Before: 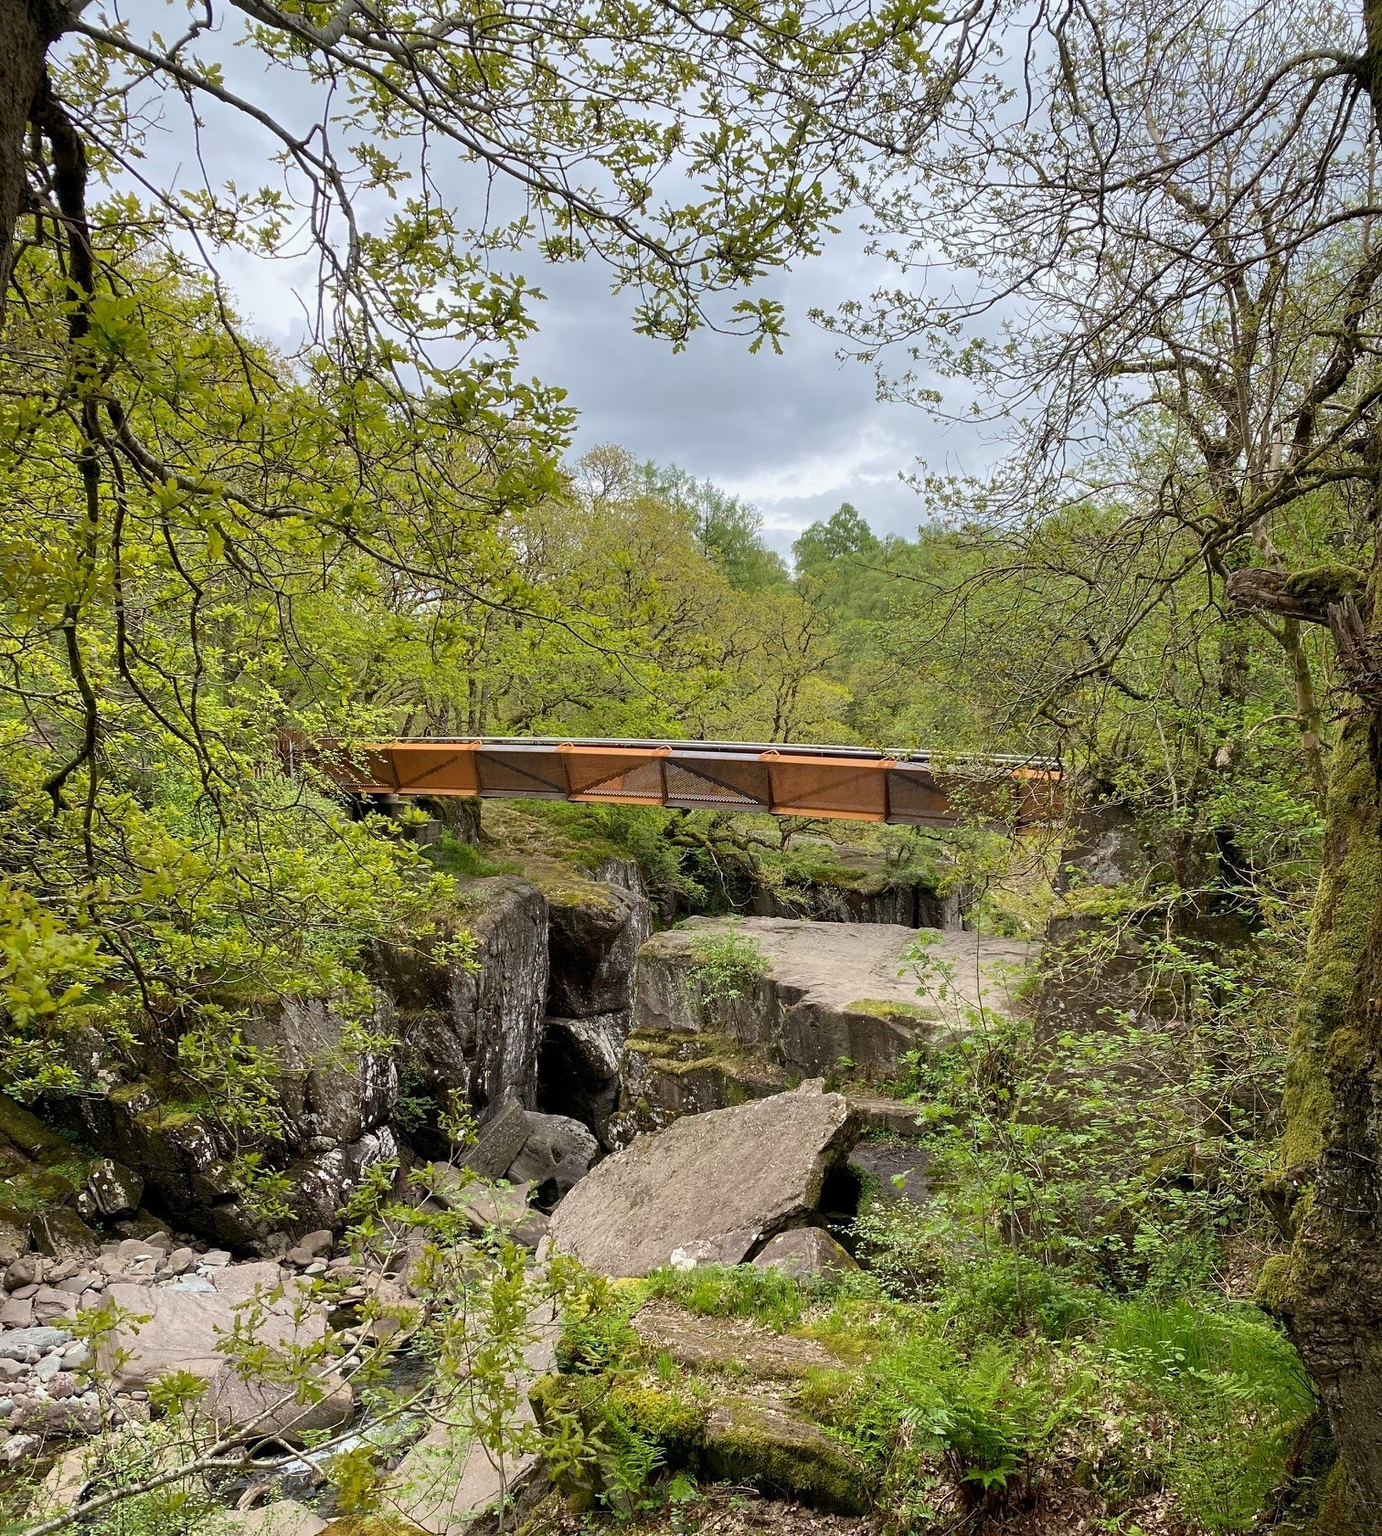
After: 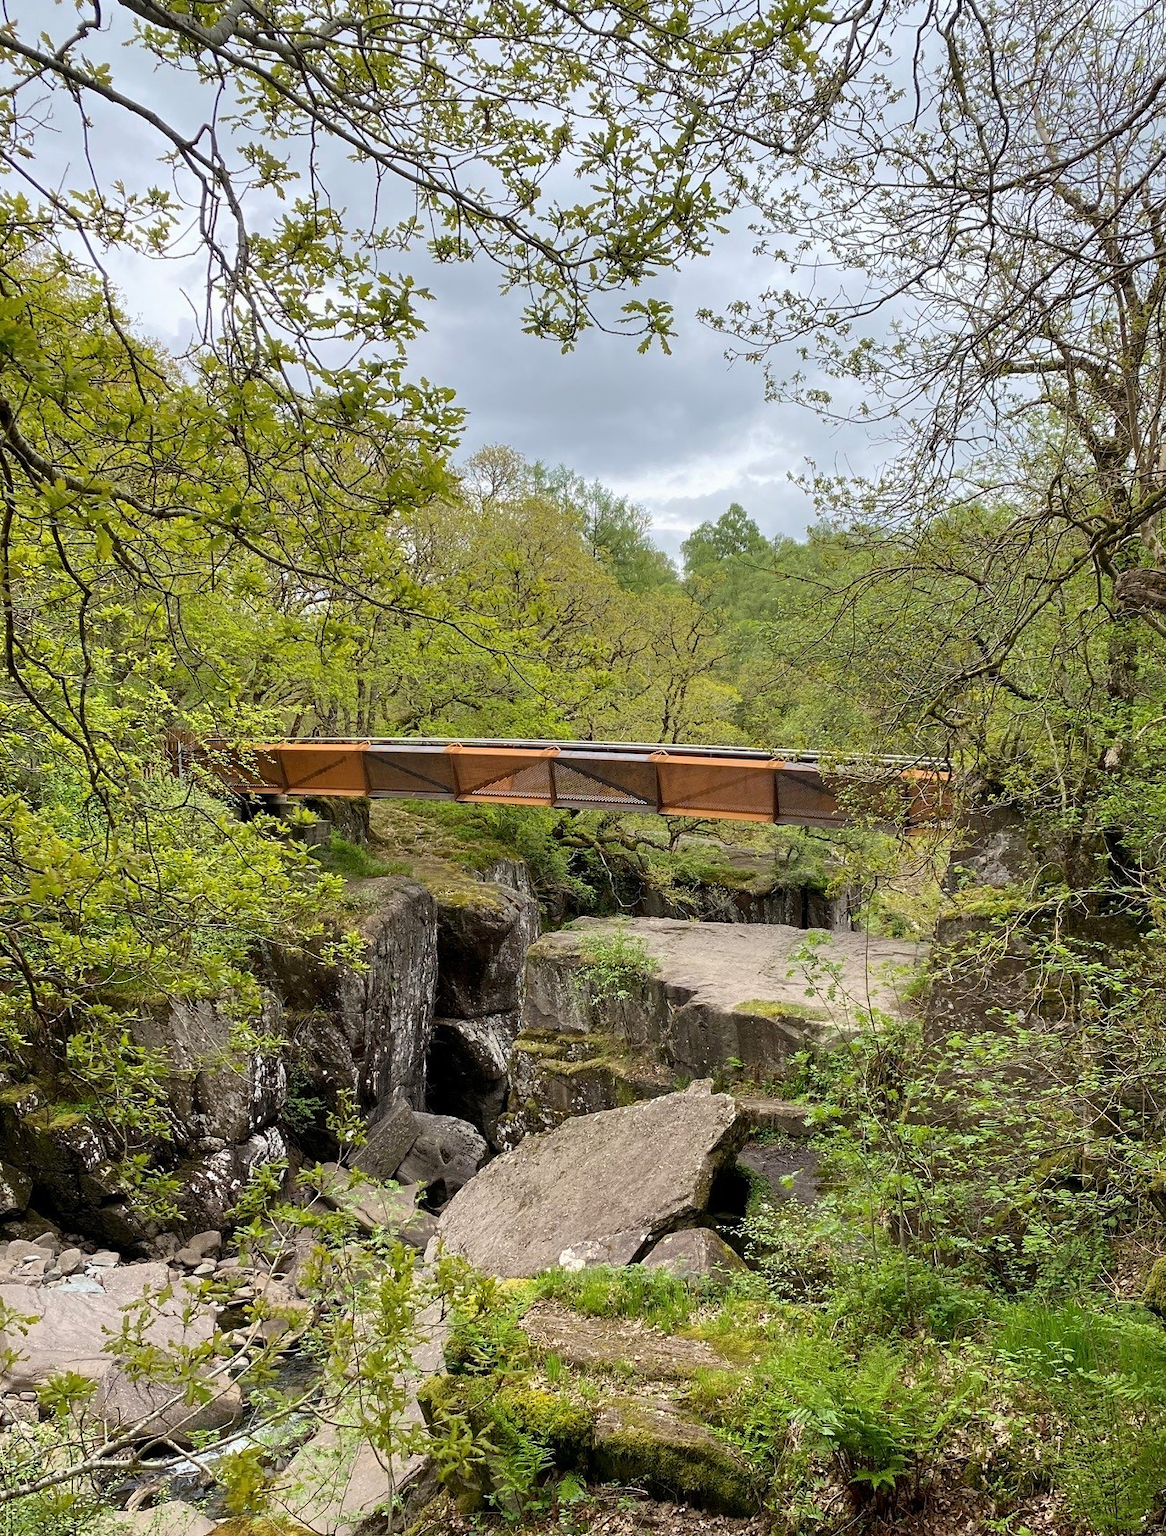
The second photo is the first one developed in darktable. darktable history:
crop: left 8.074%, right 7.472%
shadows and highlights: shadows -8.32, white point adjustment 1.59, highlights 10.1
